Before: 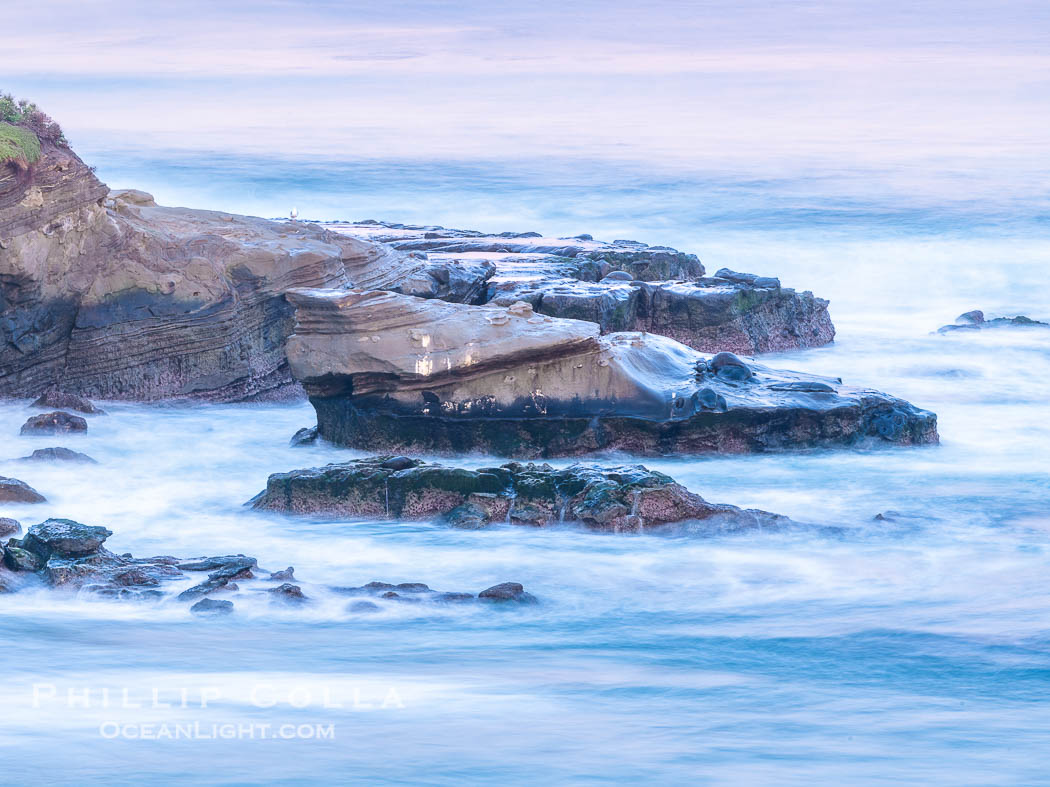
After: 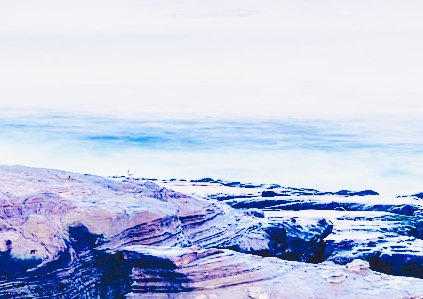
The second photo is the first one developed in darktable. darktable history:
color balance rgb: shadows lift › luminance -40.728%, shadows lift › chroma 13.811%, shadows lift › hue 259.61°, power › luminance -9.137%, linear chroma grading › global chroma 8.666%, perceptual saturation grading › global saturation 40.64%, perceptual saturation grading › highlights -25.323%, perceptual saturation grading › mid-tones 34.557%, perceptual saturation grading › shadows 36.015%, perceptual brilliance grading › mid-tones 10.213%, perceptual brilliance grading › shadows 14.828%, global vibrance -0.961%, saturation formula JzAzBz (2021)
tone curve: curves: ch0 [(0, 0) (0.003, 0.037) (0.011, 0.061) (0.025, 0.104) (0.044, 0.145) (0.069, 0.145) (0.1, 0.127) (0.136, 0.175) (0.177, 0.207) (0.224, 0.252) (0.277, 0.341) (0.335, 0.446) (0.399, 0.554) (0.468, 0.658) (0.543, 0.757) (0.623, 0.843) (0.709, 0.919) (0.801, 0.958) (0.898, 0.975) (1, 1)], preserve colors none
crop: left 15.6%, top 5.449%, right 44.029%, bottom 56.485%
filmic rgb: black relative exposure -7.65 EV, white relative exposure 4.56 EV, hardness 3.61
